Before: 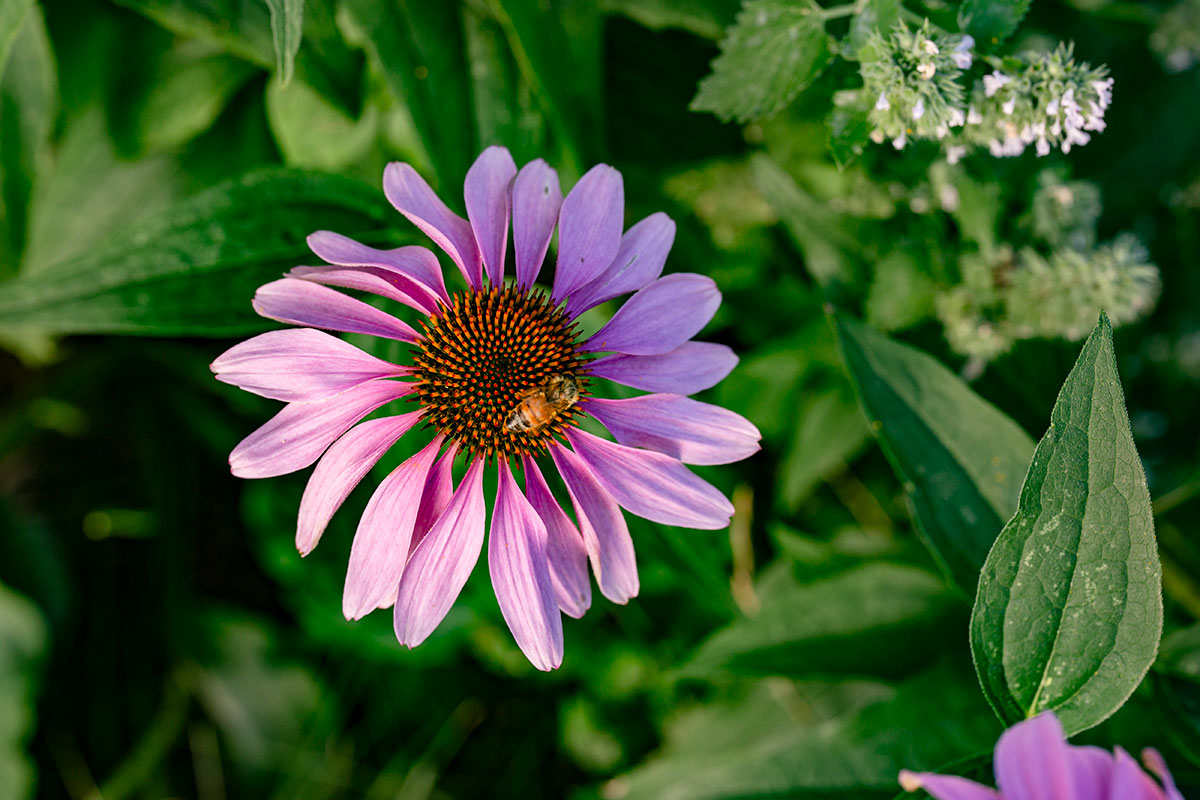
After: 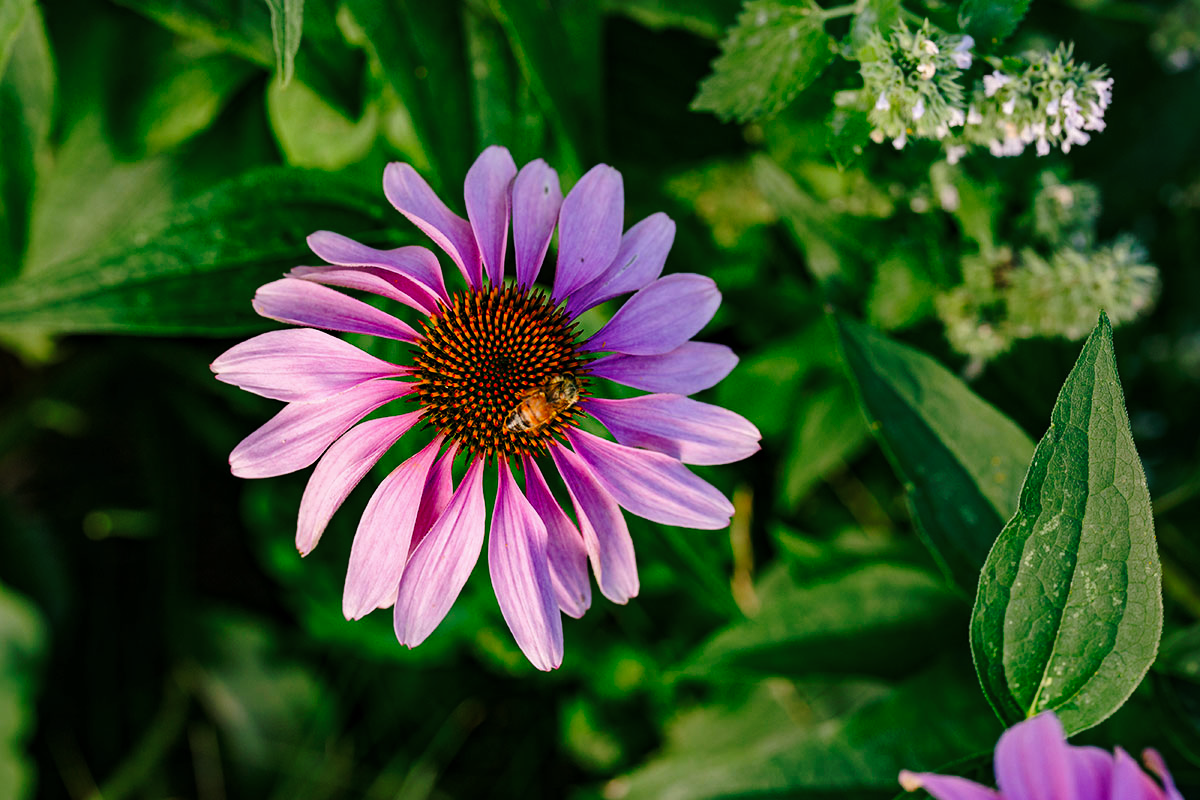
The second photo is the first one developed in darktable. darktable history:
shadows and highlights: shadows 25, highlights -25
base curve: curves: ch0 [(0, 0) (0.073, 0.04) (0.157, 0.139) (0.492, 0.492) (0.758, 0.758) (1, 1)], preserve colors none
